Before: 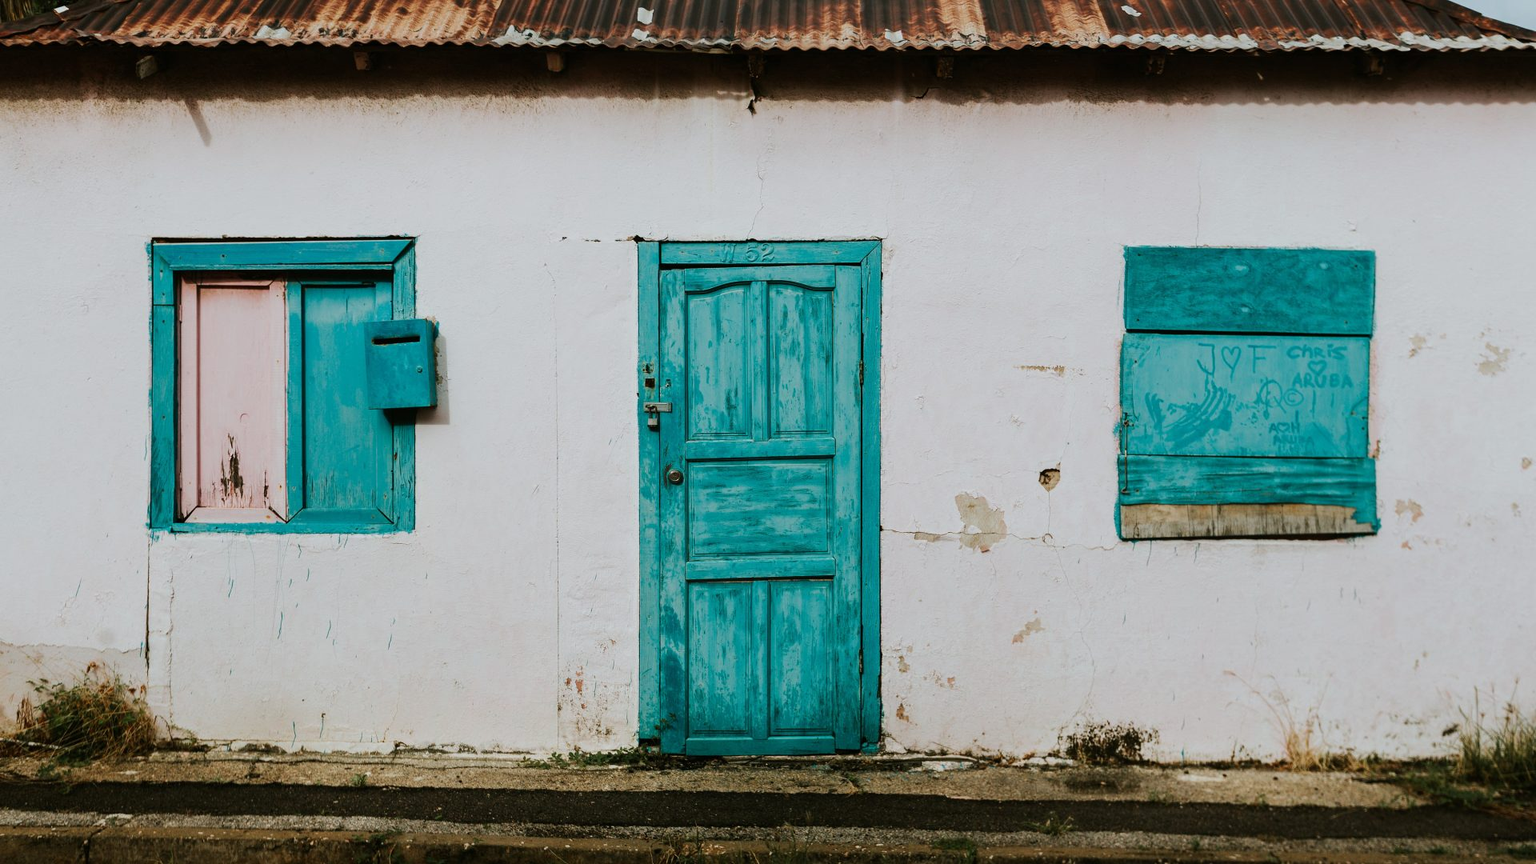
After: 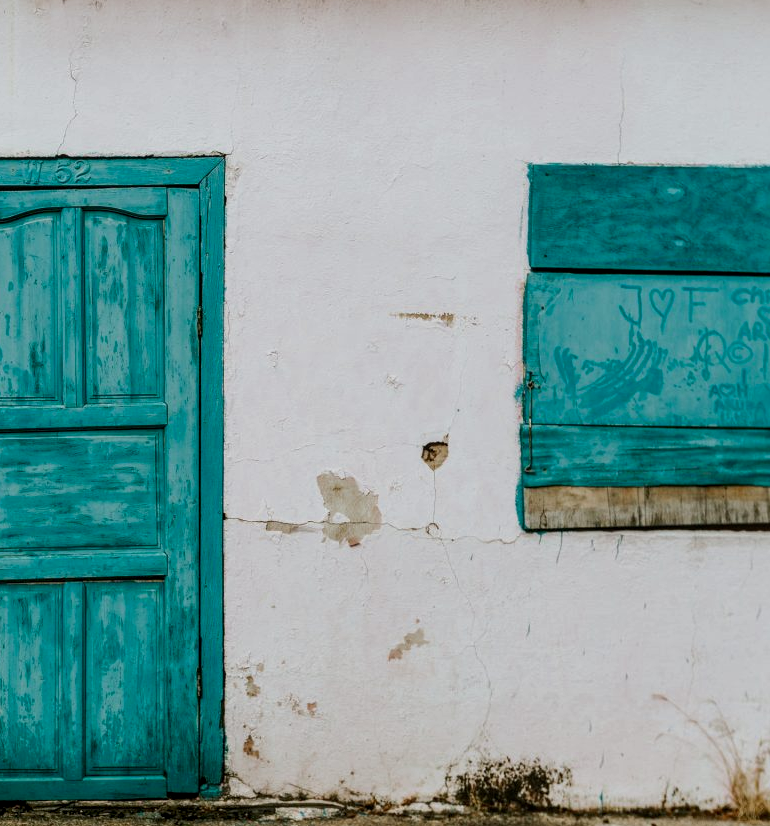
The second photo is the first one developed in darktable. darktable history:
color zones: curves: ch0 [(0, 0.425) (0.143, 0.422) (0.286, 0.42) (0.429, 0.419) (0.571, 0.419) (0.714, 0.42) (0.857, 0.422) (1, 0.425)]
local contrast: on, module defaults
crop: left 45.721%, top 13.393%, right 14.118%, bottom 10.01%
